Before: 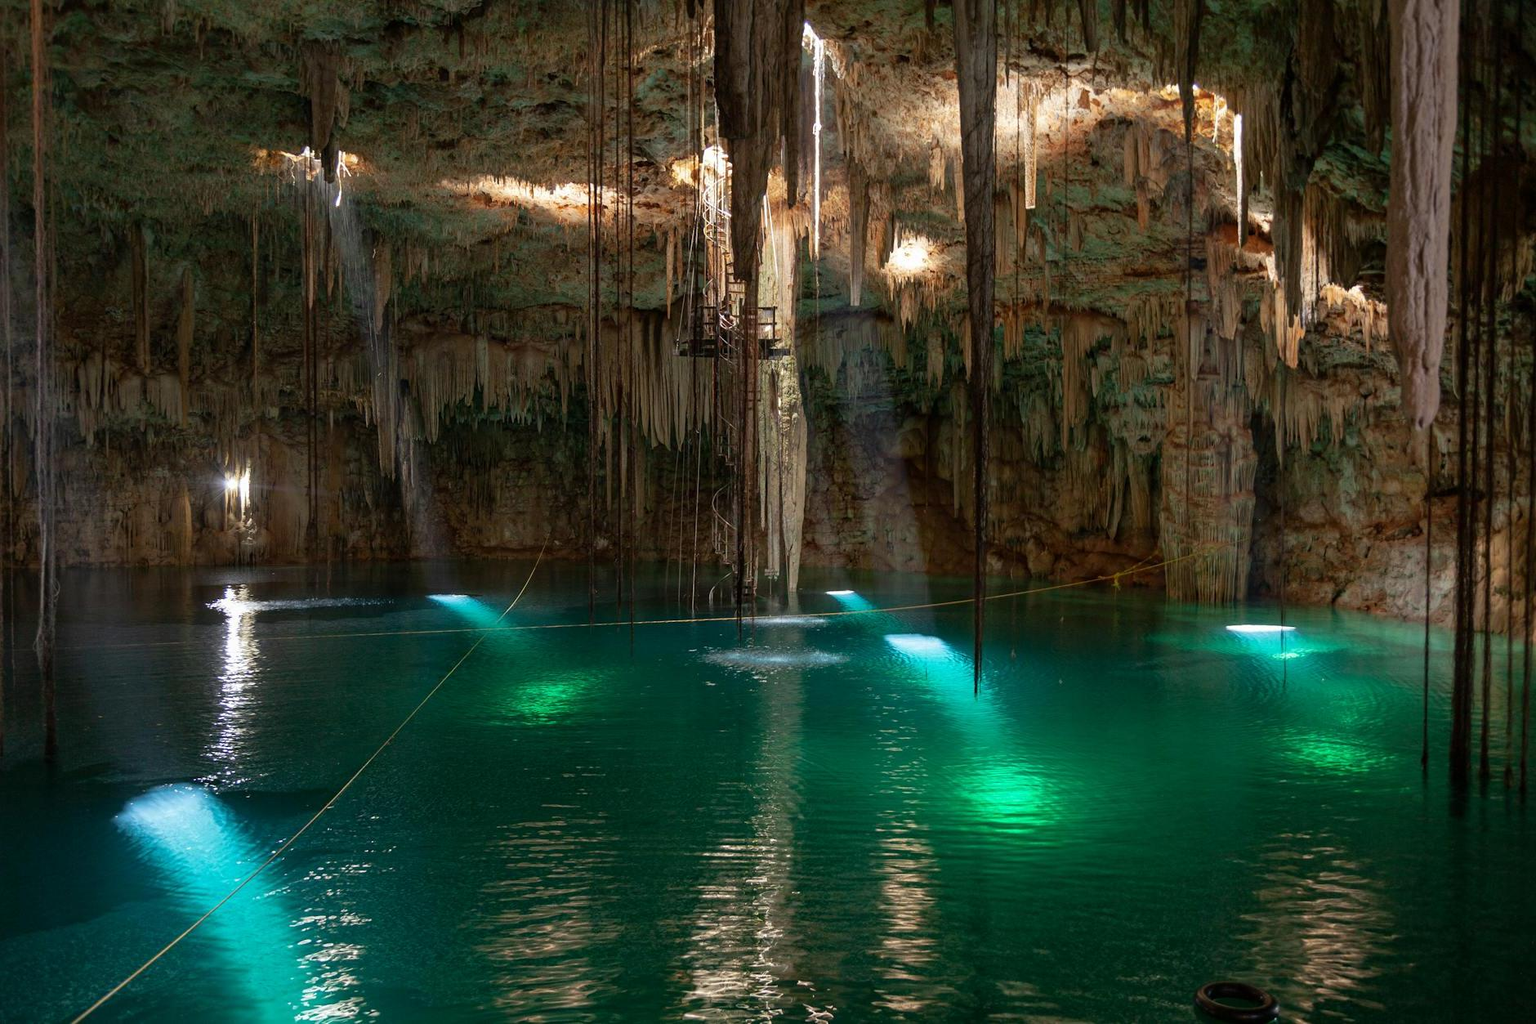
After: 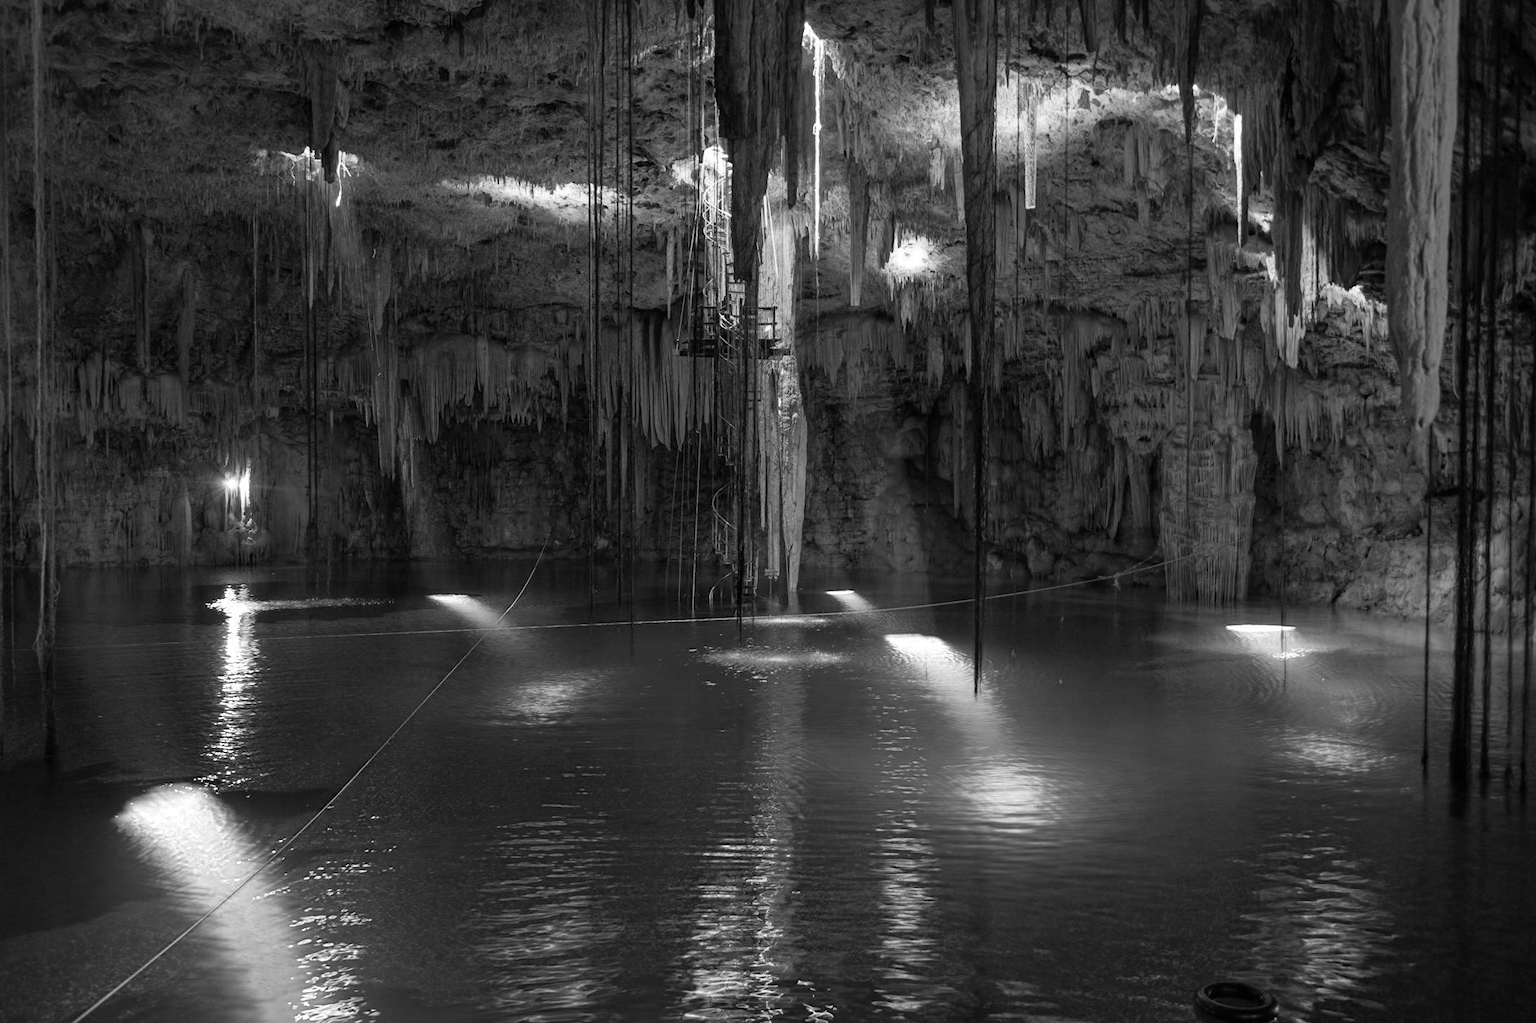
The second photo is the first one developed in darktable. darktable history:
tone equalizer: -8 EV 0.032 EV
color zones: curves: ch0 [(0, 0.613) (0.01, 0.613) (0.245, 0.448) (0.498, 0.529) (0.642, 0.665) (0.879, 0.777) (0.99, 0.613)]; ch1 [(0, 0) (0.143, 0) (0.286, 0) (0.429, 0) (0.571, 0) (0.714, 0) (0.857, 0)]
